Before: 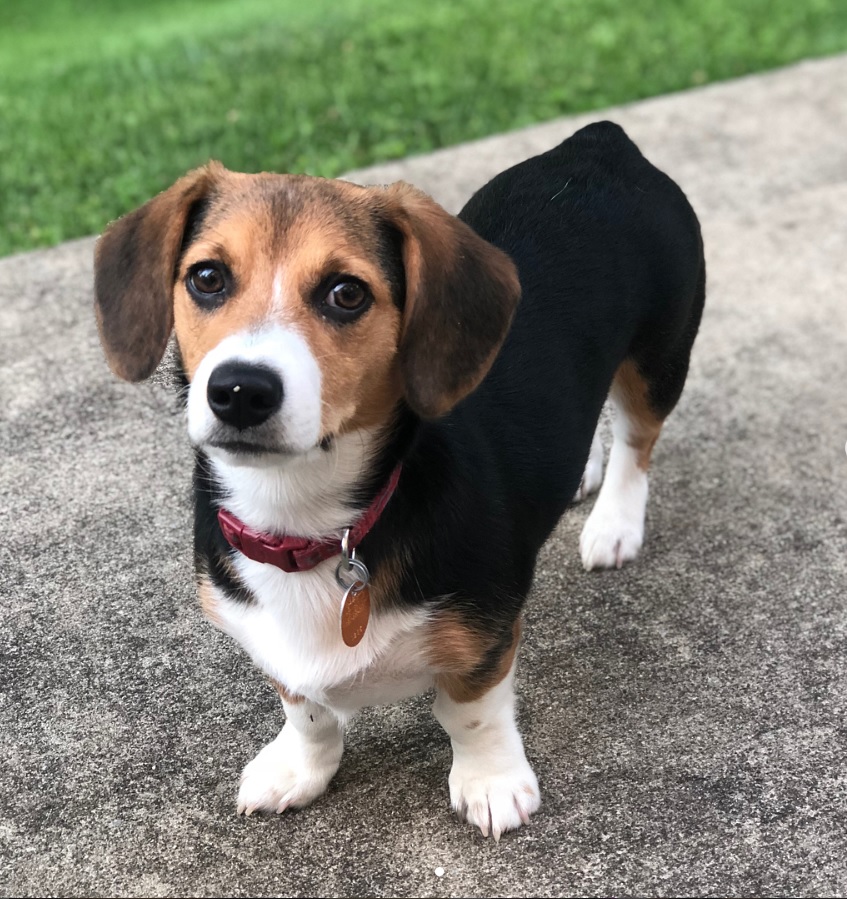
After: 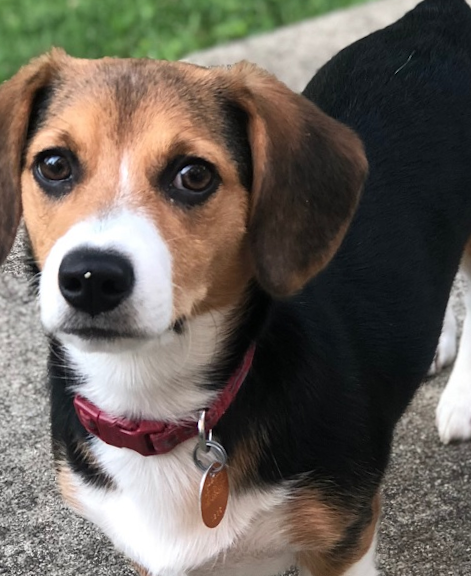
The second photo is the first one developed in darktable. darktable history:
rotate and perspective: rotation -2.12°, lens shift (vertical) 0.009, lens shift (horizontal) -0.008, automatic cropping original format, crop left 0.036, crop right 0.964, crop top 0.05, crop bottom 0.959
crop: left 16.202%, top 11.208%, right 26.045%, bottom 20.557%
